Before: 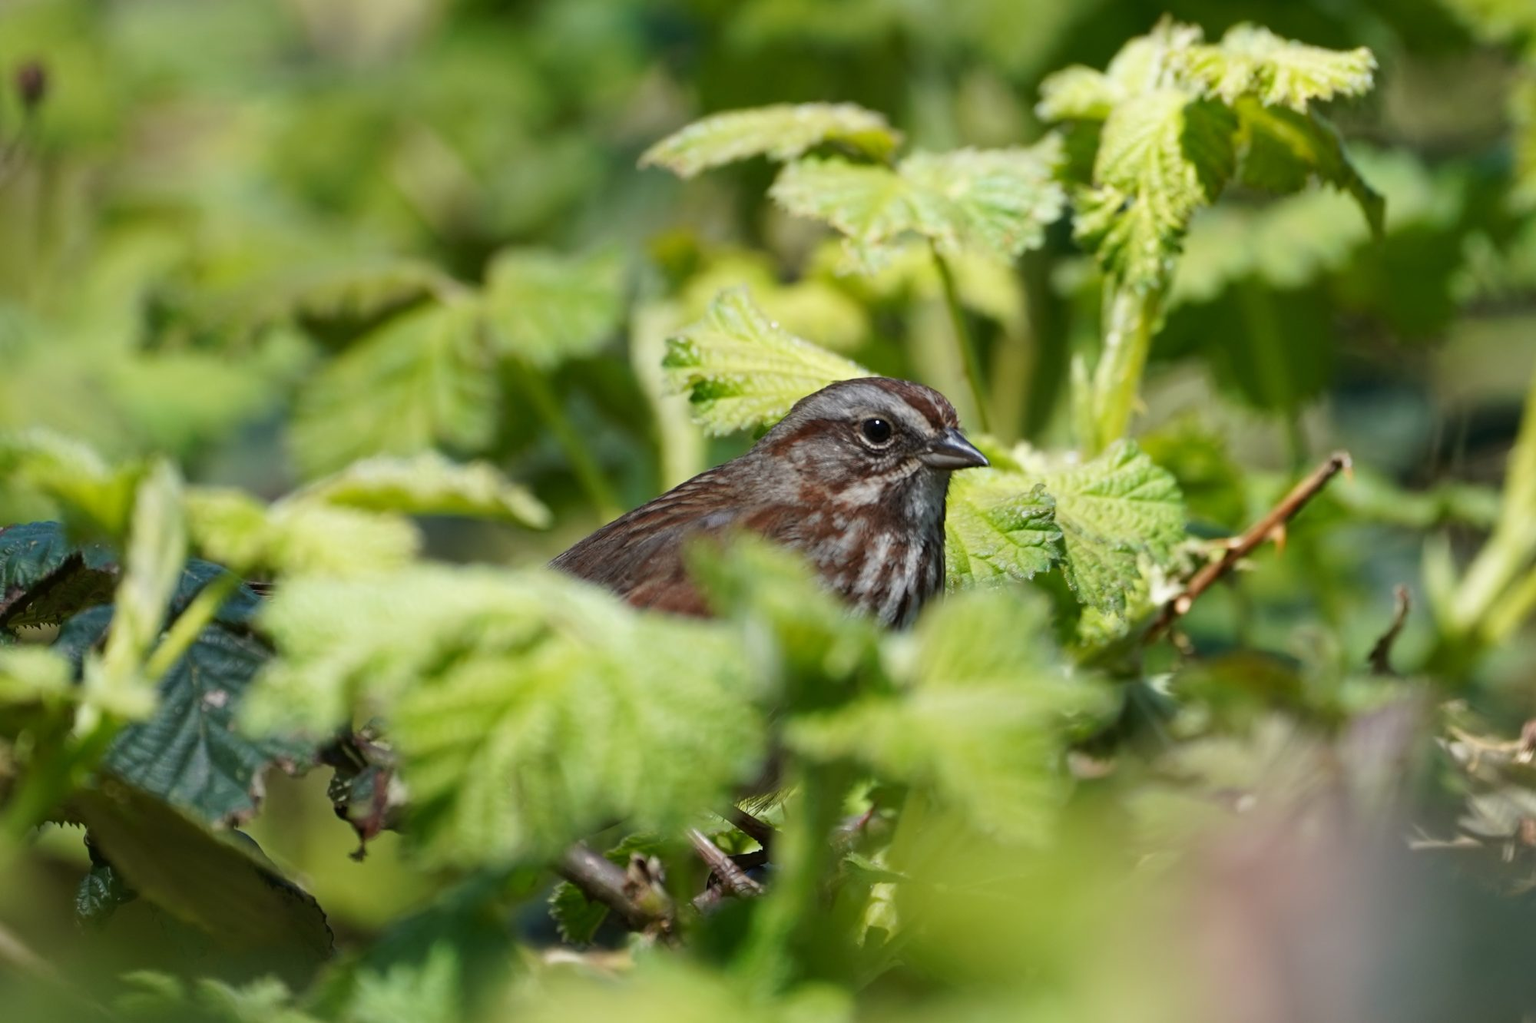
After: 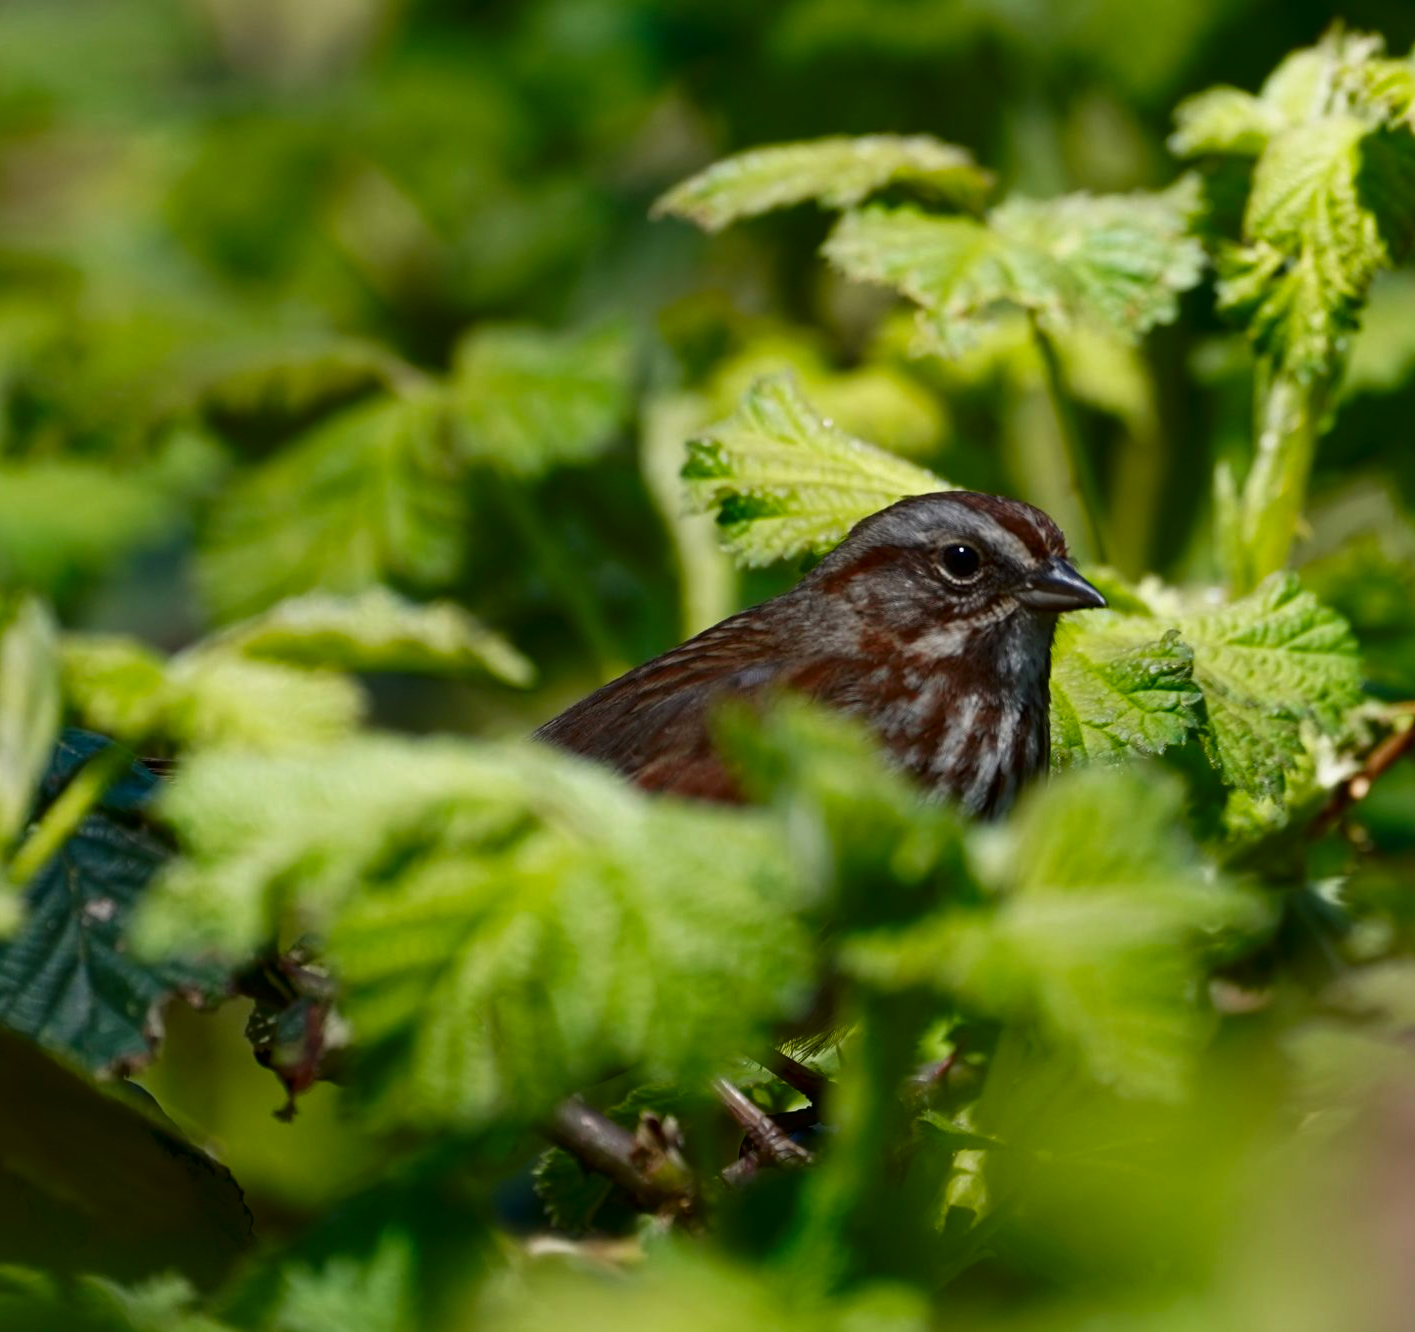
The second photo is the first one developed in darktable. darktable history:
contrast brightness saturation: brightness -0.25, saturation 0.2
crop and rotate: left 9.061%, right 20.142%
white balance: emerald 1
